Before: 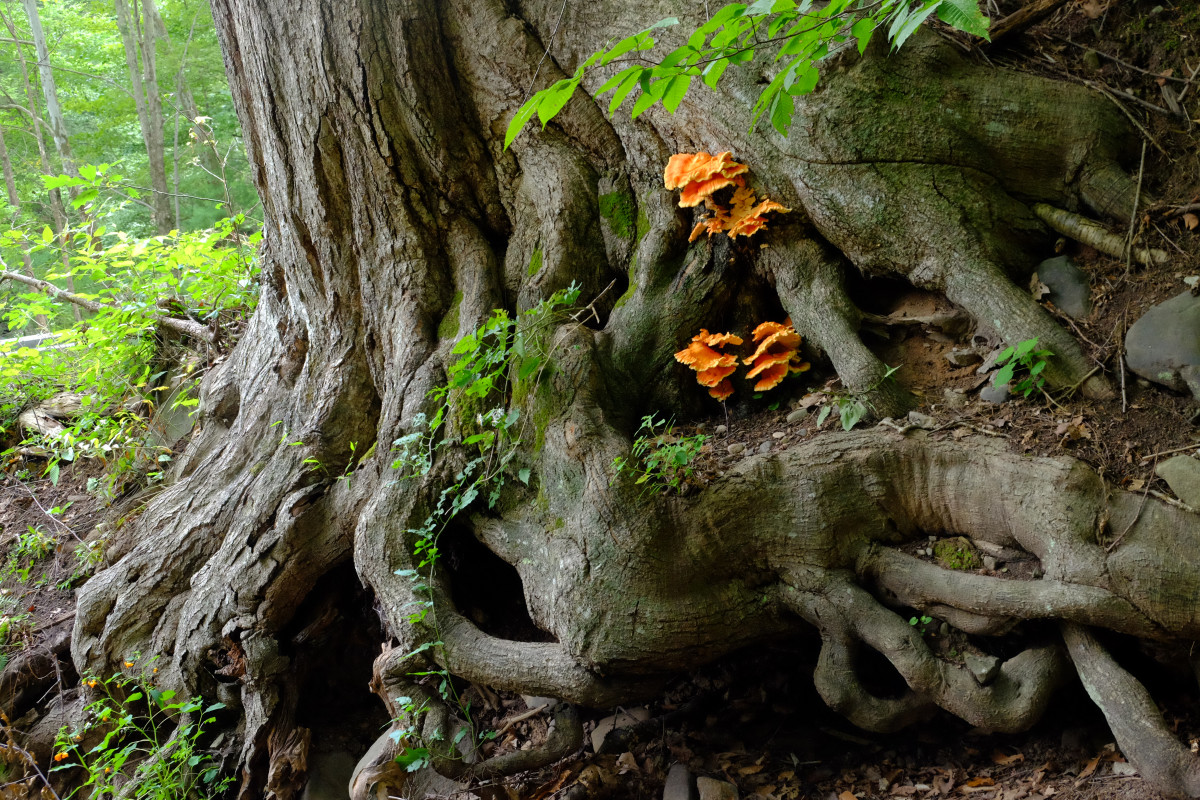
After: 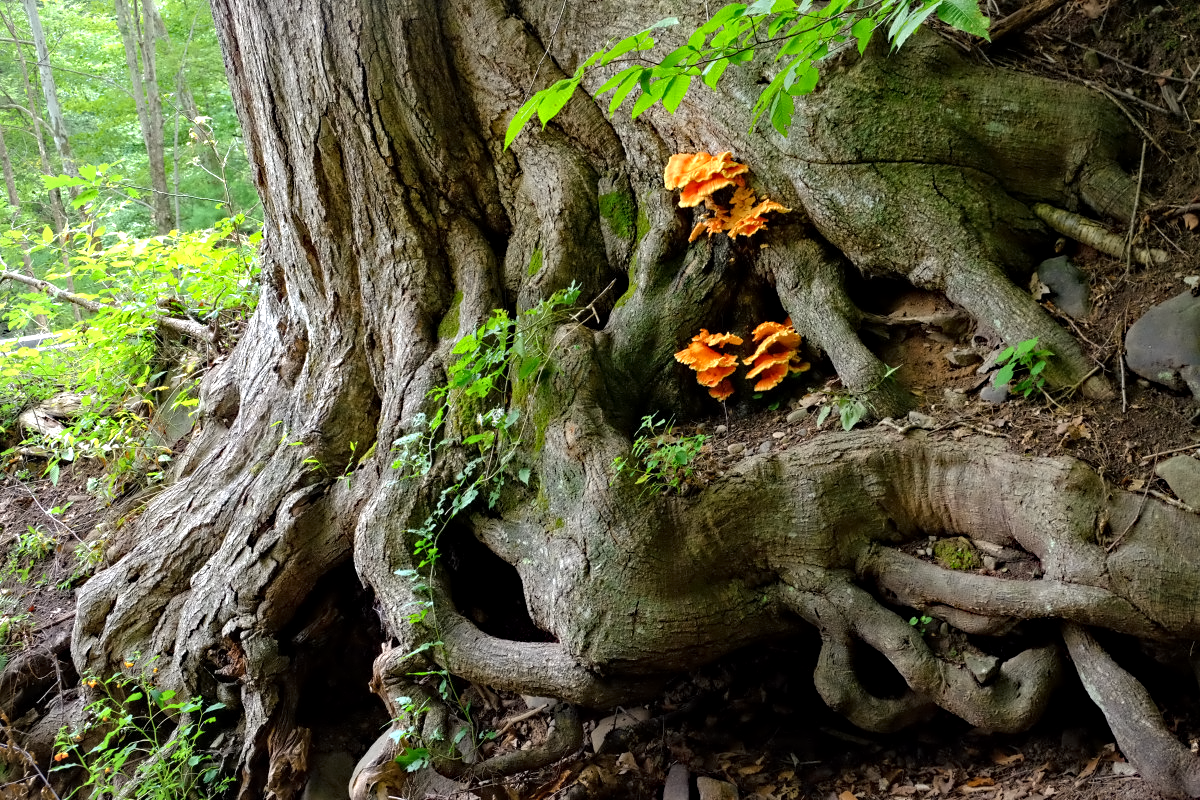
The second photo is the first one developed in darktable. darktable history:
exposure: black level correction 0.001, exposure 0.5 EV, compensate exposure bias true, compensate highlight preservation false
contrast equalizer: y [[0.5 ×4, 0.524, 0.59], [0.5 ×6], [0.5 ×6], [0, 0, 0, 0.01, 0.045, 0.012], [0, 0, 0, 0.044, 0.195, 0.131]]
vignetting: fall-off radius 93.87%
haze removal: strength 0.29, distance 0.25, compatibility mode true, adaptive false
